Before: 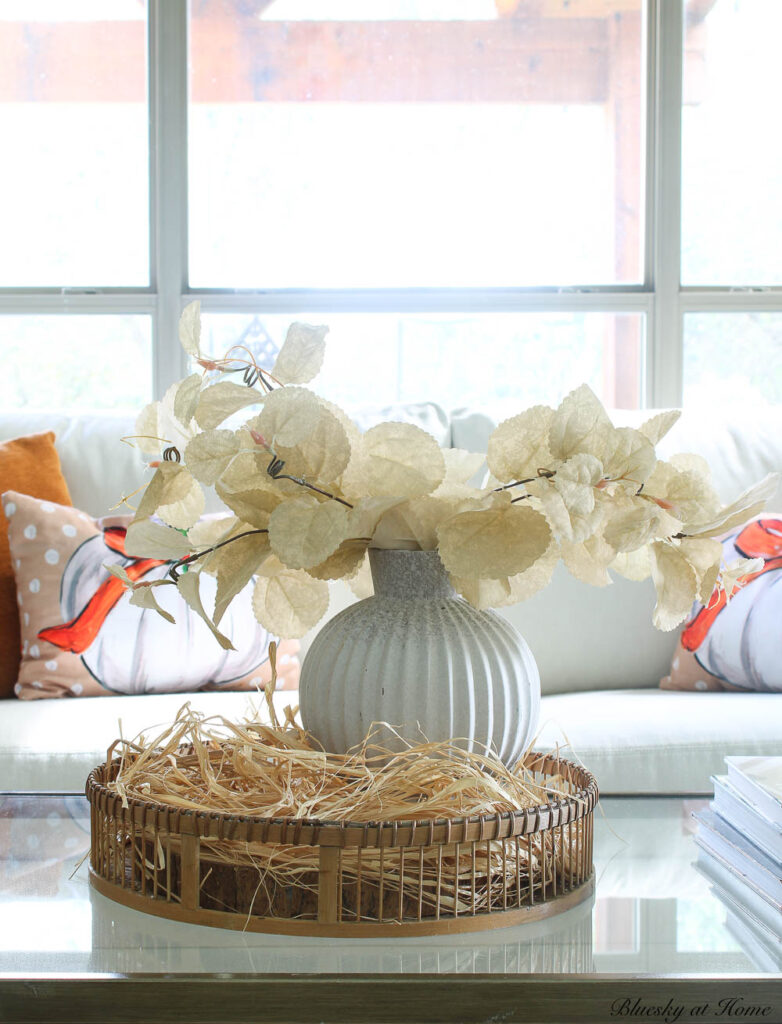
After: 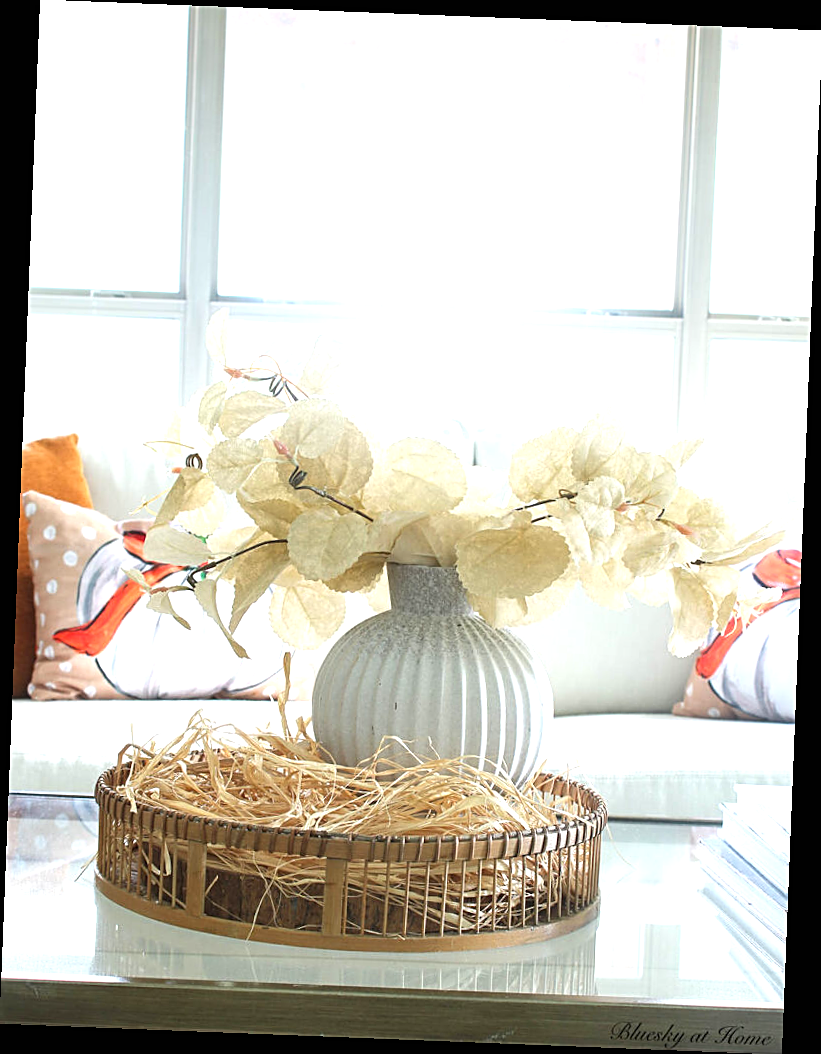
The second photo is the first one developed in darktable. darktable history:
sharpen: on, module defaults
exposure: black level correction 0, exposure 0.7 EV, compensate exposure bias true, compensate highlight preservation false
rotate and perspective: rotation 2.27°, automatic cropping off
